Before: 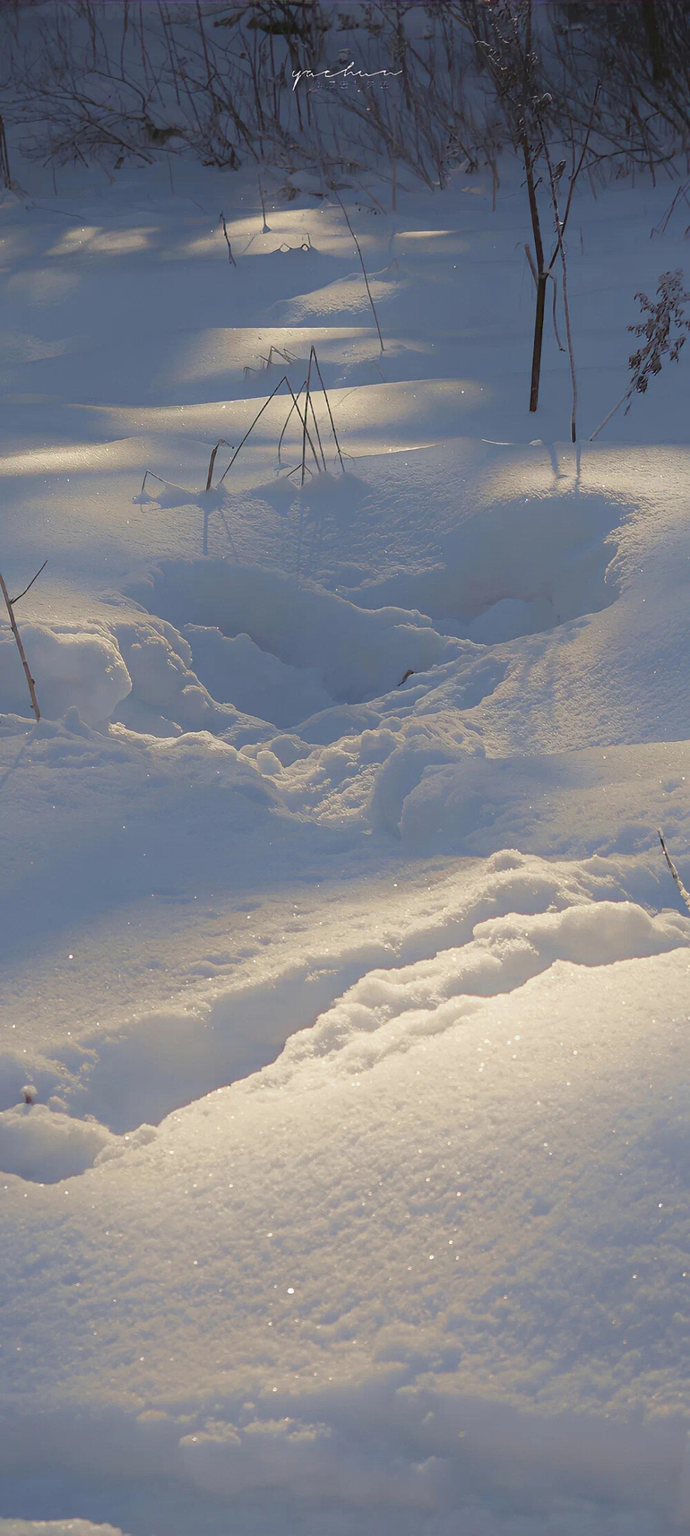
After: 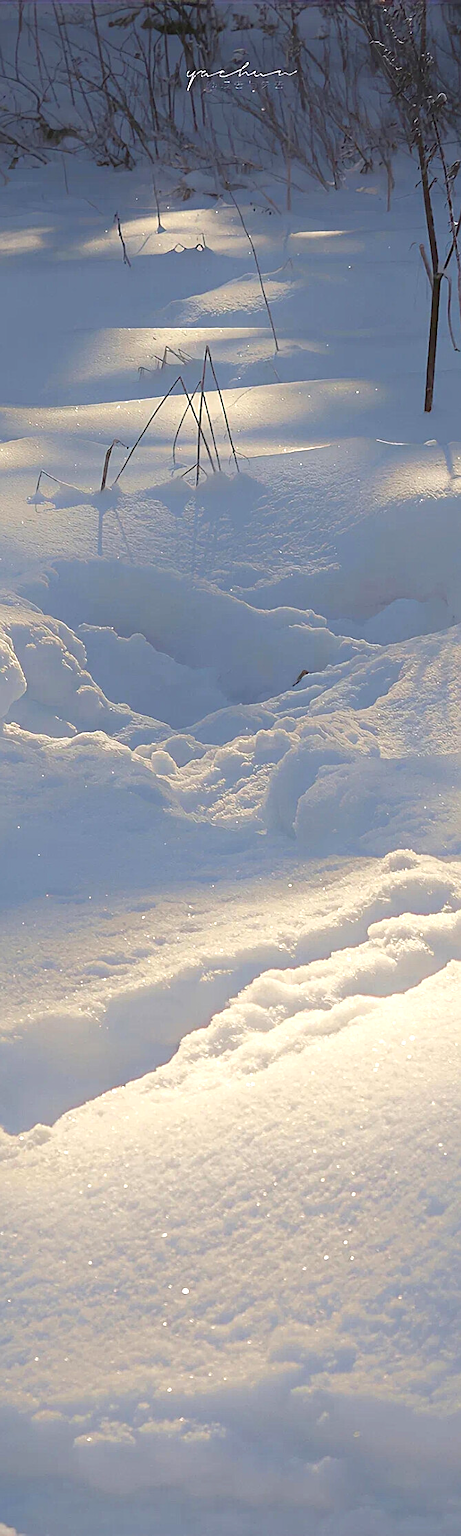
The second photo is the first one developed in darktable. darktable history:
crop: left 15.395%, right 17.736%
exposure: black level correction 0.001, exposure 0.499 EV, compensate highlight preservation false
sharpen: on, module defaults
